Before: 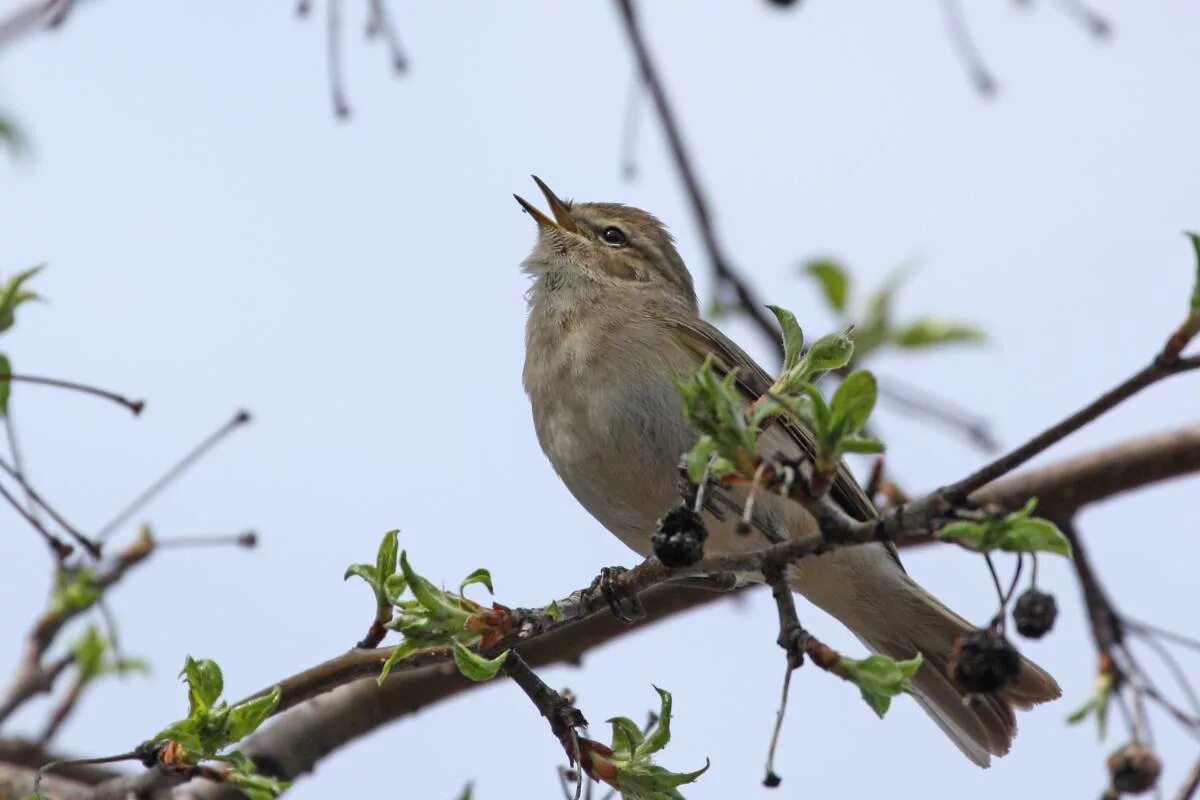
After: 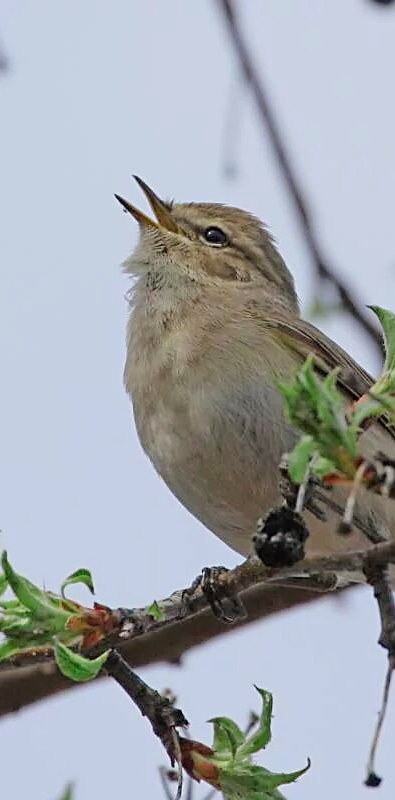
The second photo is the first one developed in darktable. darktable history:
tone curve: curves: ch0 [(0, 0) (0.402, 0.473) (0.673, 0.68) (0.899, 0.832) (0.999, 0.903)]; ch1 [(0, 0) (0.379, 0.262) (0.464, 0.425) (0.498, 0.49) (0.507, 0.5) (0.53, 0.532) (0.582, 0.583) (0.68, 0.672) (0.791, 0.748) (1, 0.896)]; ch2 [(0, 0) (0.199, 0.414) (0.438, 0.49) (0.496, 0.501) (0.515, 0.546) (0.577, 0.605) (0.632, 0.649) (0.717, 0.727) (0.845, 0.855) (0.998, 0.977)], color space Lab, linked channels, preserve colors none
color zones: curves: ch2 [(0, 0.5) (0.143, 0.517) (0.286, 0.571) (0.429, 0.522) (0.571, 0.5) (0.714, 0.5) (0.857, 0.5) (1, 0.5)]
sharpen: on, module defaults
crop: left 33.274%, right 33.783%
